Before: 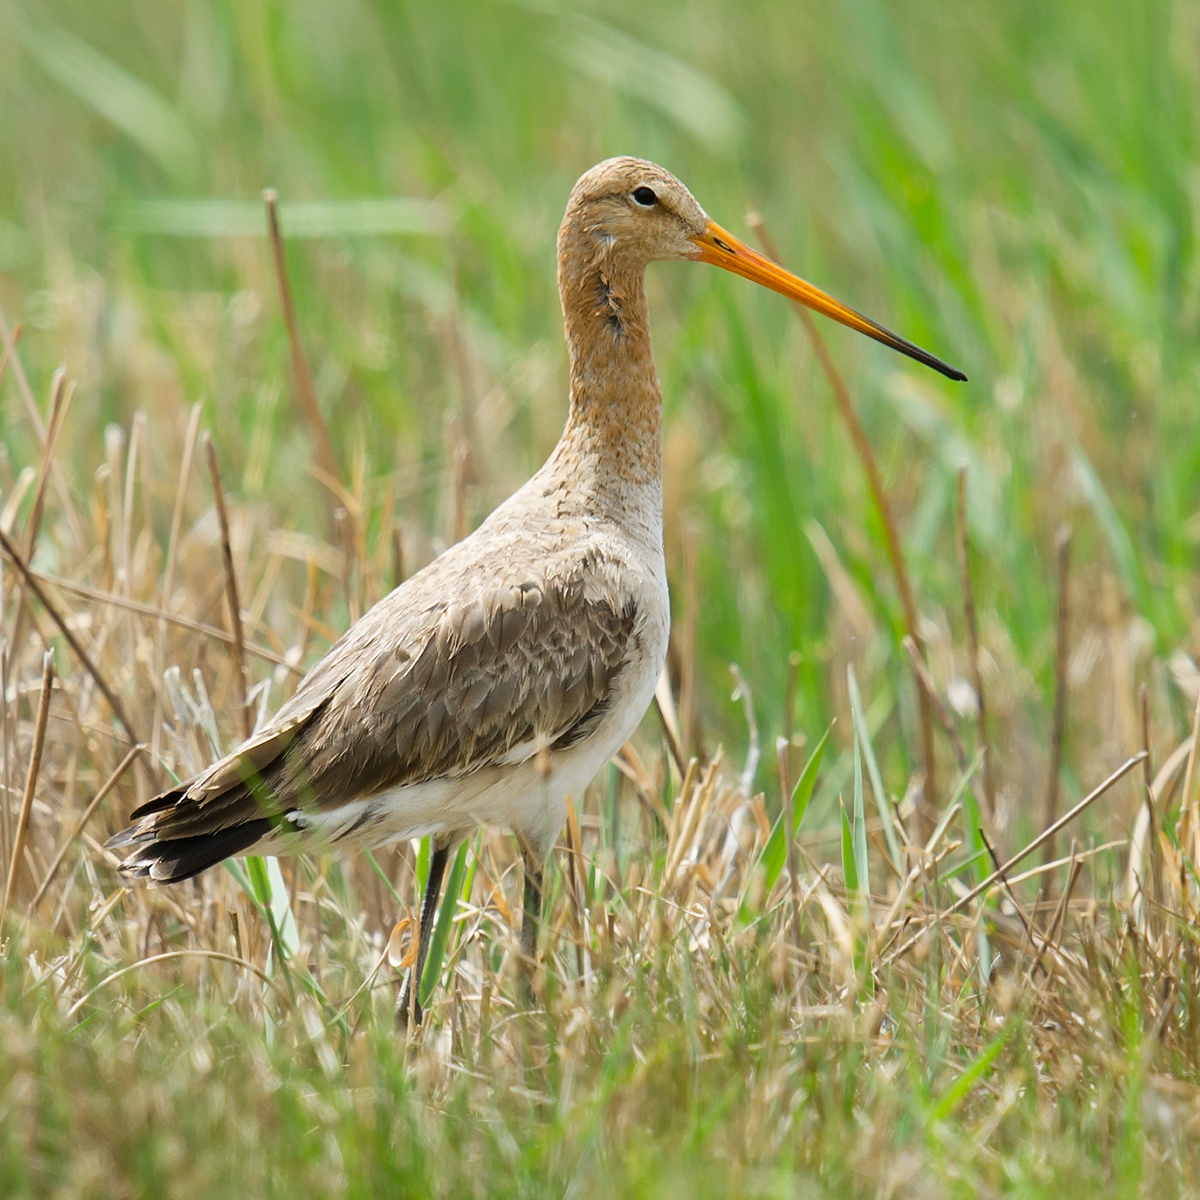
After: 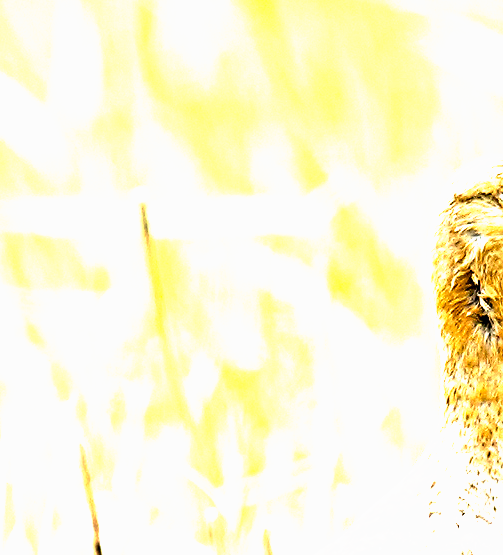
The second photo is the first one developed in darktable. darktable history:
tone equalizer: -8 EV -0.75 EV, -7 EV -0.7 EV, -6 EV -0.6 EV, -5 EV -0.4 EV, -3 EV 0.4 EV, -2 EV 0.6 EV, -1 EV 0.7 EV, +0 EV 0.75 EV, edges refinement/feathering 500, mask exposure compensation -1.57 EV, preserve details no
tone curve: curves: ch0 [(0, 0) (0.003, 0.01) (0.011, 0.011) (0.025, 0.008) (0.044, 0.007) (0.069, 0.006) (0.1, 0.005) (0.136, 0.015) (0.177, 0.094) (0.224, 0.241) (0.277, 0.369) (0.335, 0.5) (0.399, 0.648) (0.468, 0.811) (0.543, 0.975) (0.623, 0.989) (0.709, 0.989) (0.801, 0.99) (0.898, 0.99) (1, 1)], preserve colors none
crop and rotate: left 10.817%, top 0.062%, right 47.194%, bottom 53.626%
white balance: red 1.004, blue 1.024
filmic rgb: hardness 4.17
